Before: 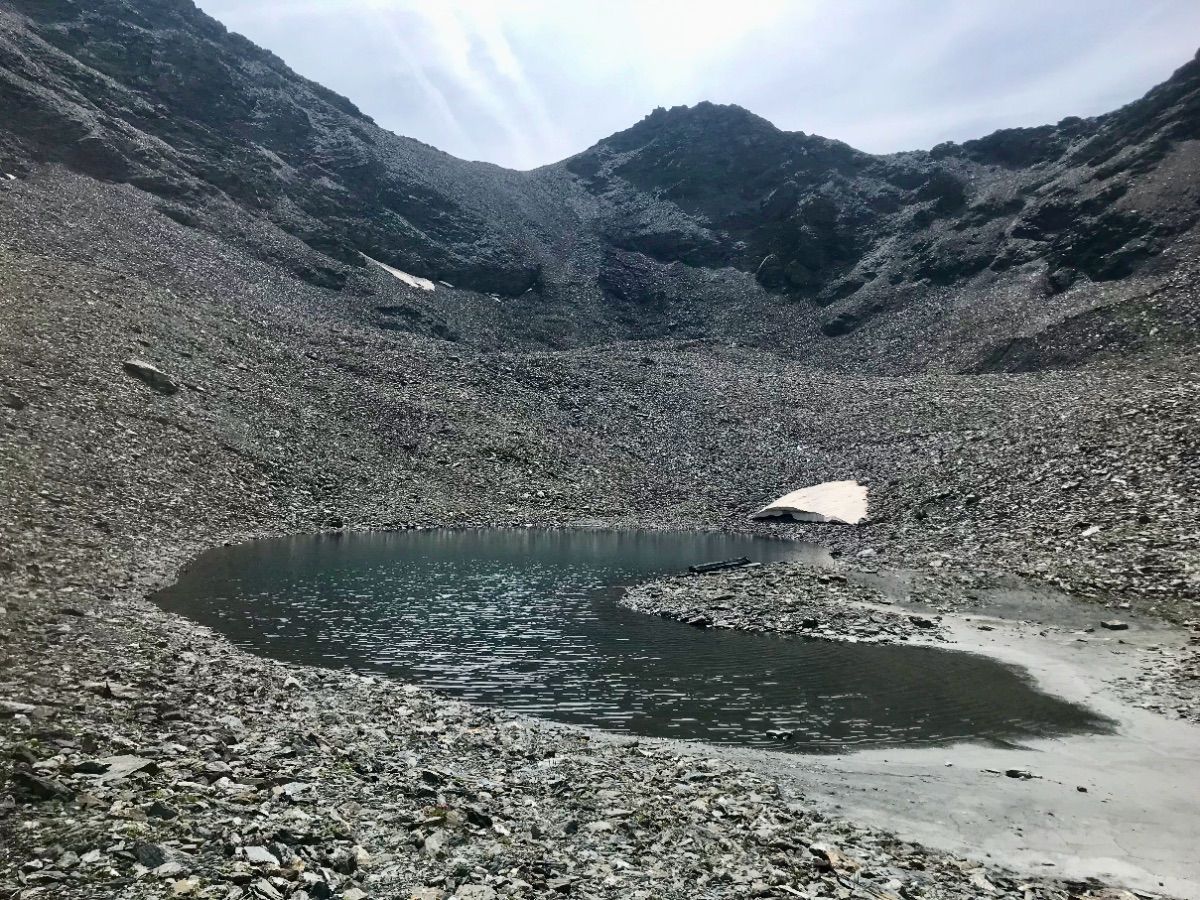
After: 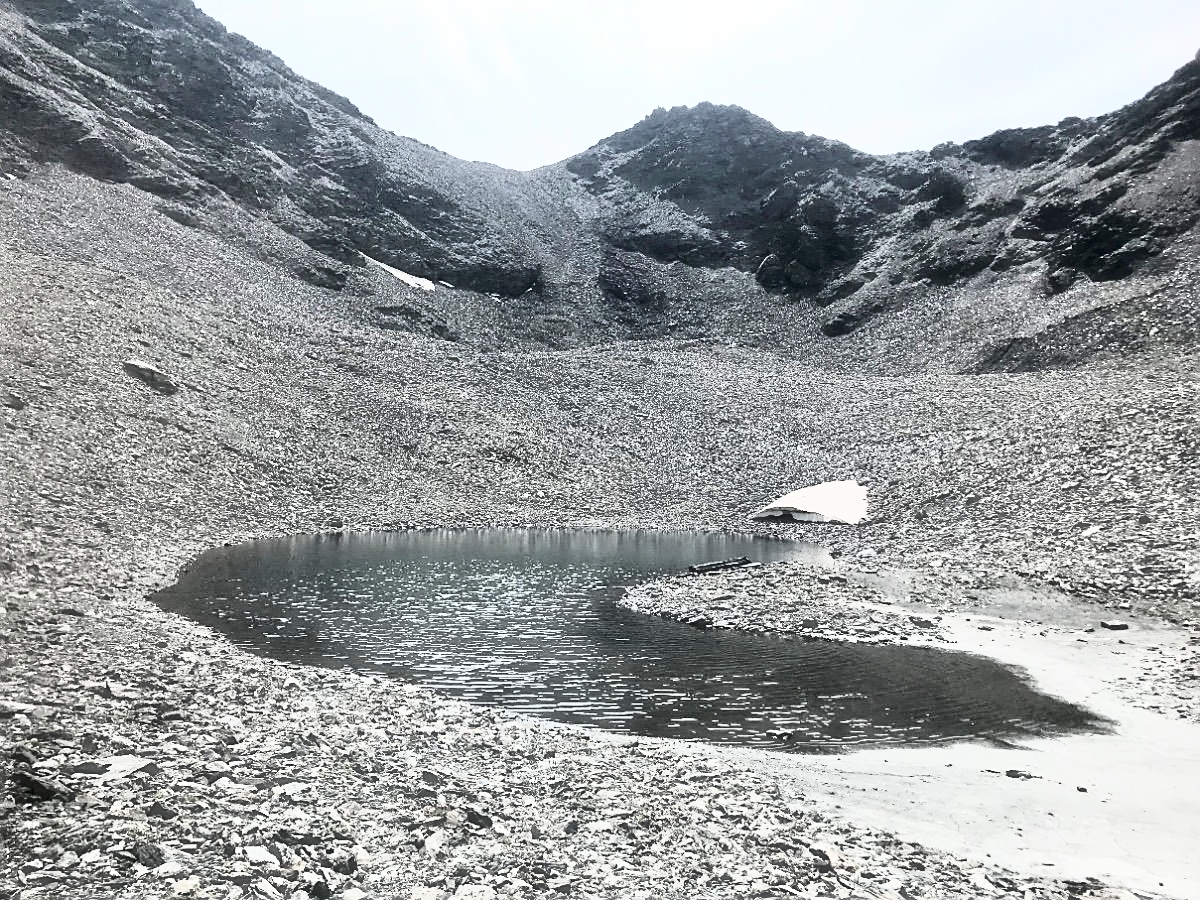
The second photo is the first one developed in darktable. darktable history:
color zones: curves: ch1 [(0.238, 0.163) (0.476, 0.2) (0.733, 0.322) (0.848, 0.134)]
exposure: black level correction 0.005, exposure 0.014 EV, compensate highlight preservation false
base curve: curves: ch0 [(0, 0) (0.018, 0.026) (0.143, 0.37) (0.33, 0.731) (0.458, 0.853) (0.735, 0.965) (0.905, 0.986) (1, 1)]
color balance rgb: perceptual saturation grading › global saturation 30%, global vibrance 20%
sharpen: on, module defaults
haze removal: strength -0.09, distance 0.358, compatibility mode true, adaptive false
contrast brightness saturation: contrast 0.1, saturation -0.36
local contrast: mode bilateral grid, contrast 100, coarseness 100, detail 91%, midtone range 0.2
